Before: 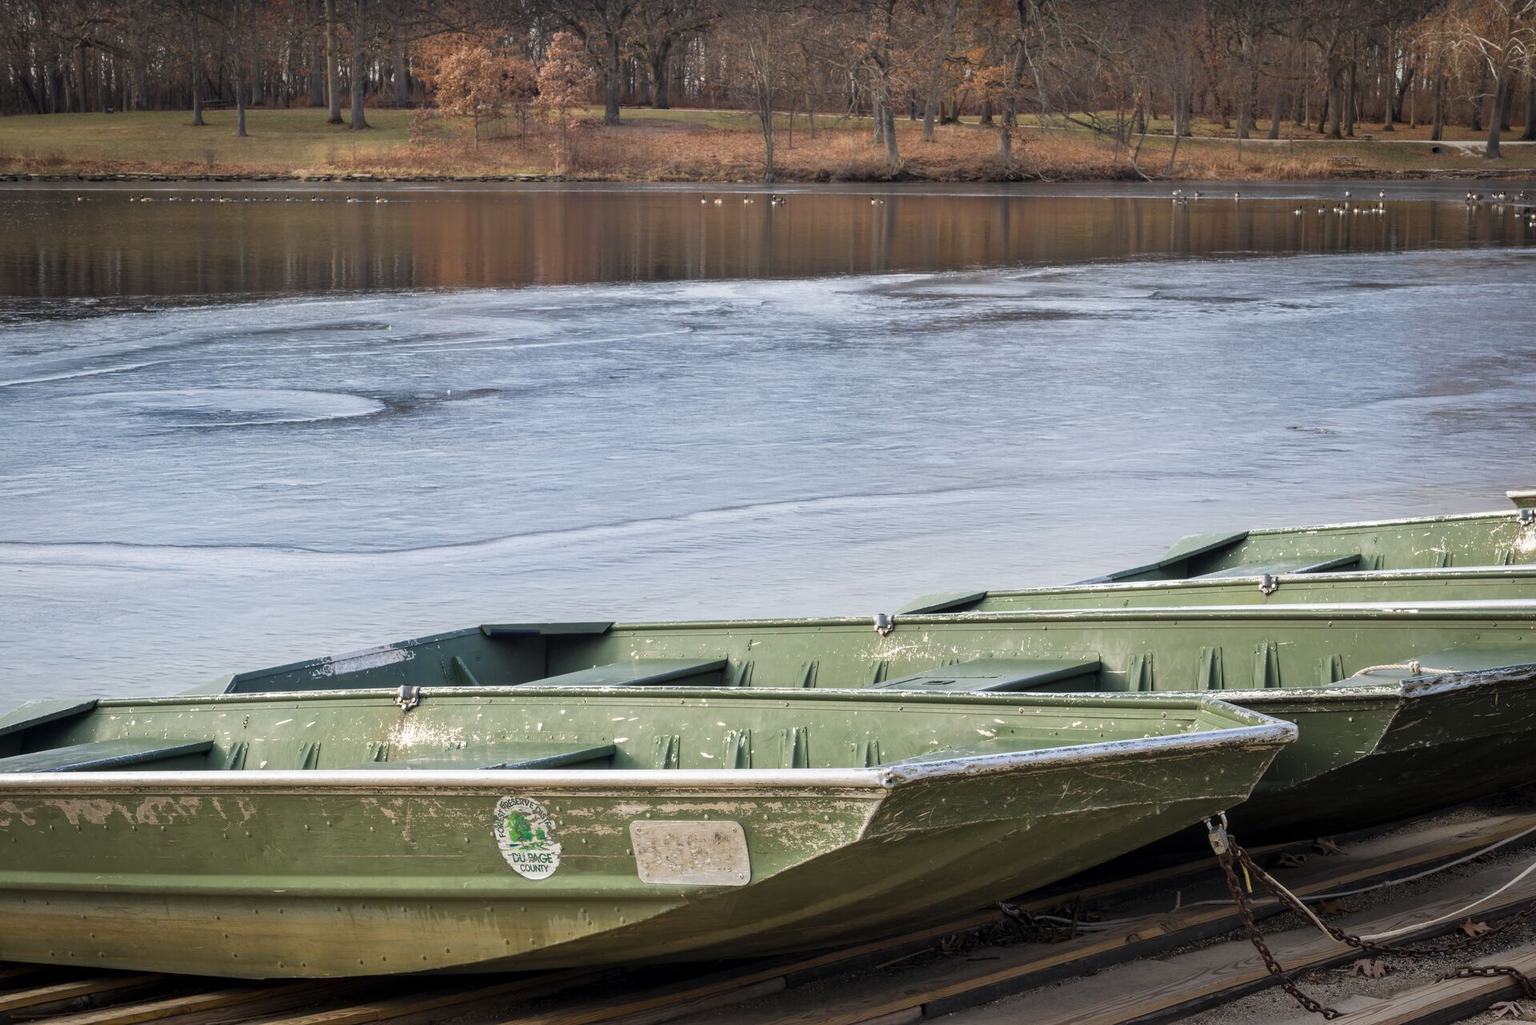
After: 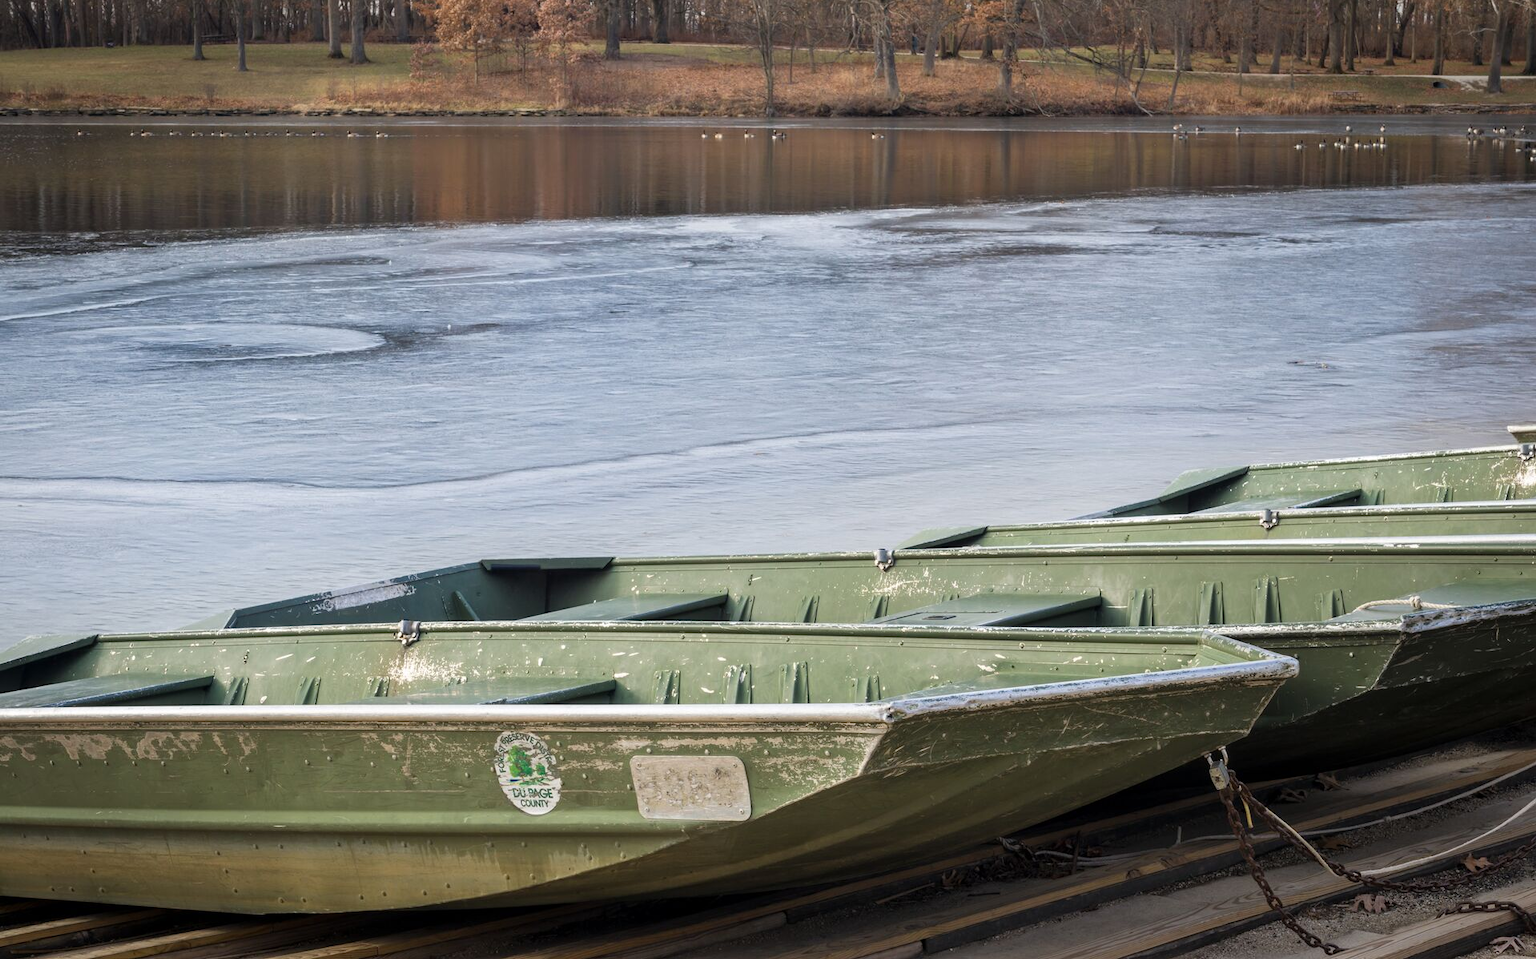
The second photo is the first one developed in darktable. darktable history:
crop and rotate: top 6.408%
